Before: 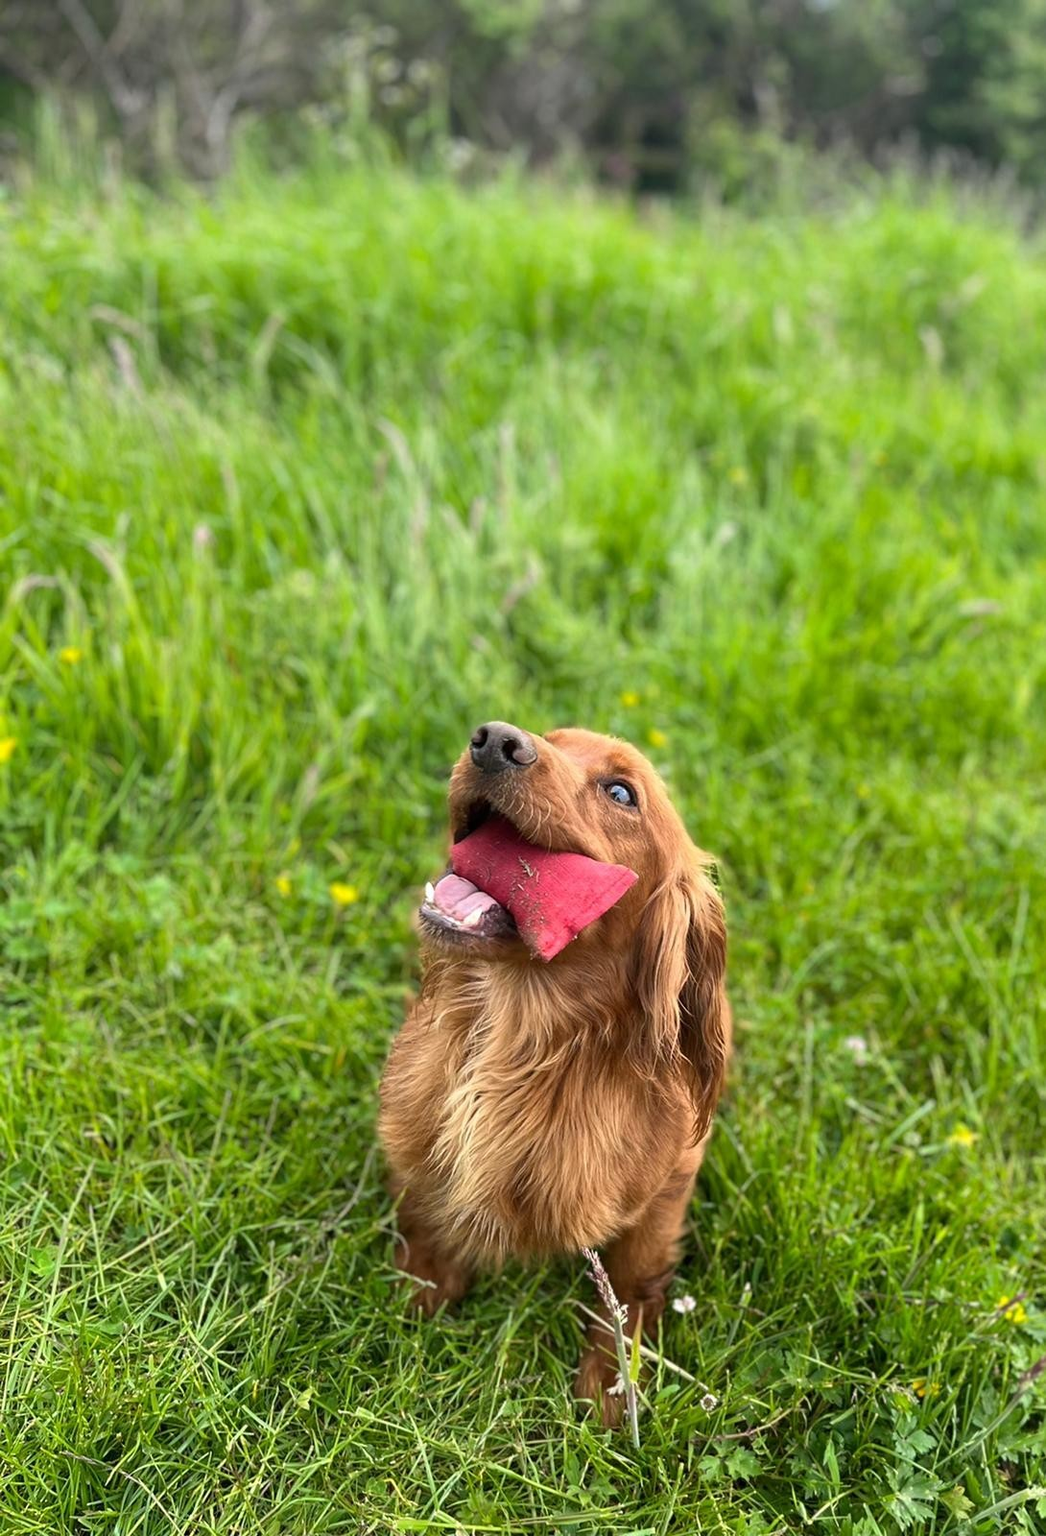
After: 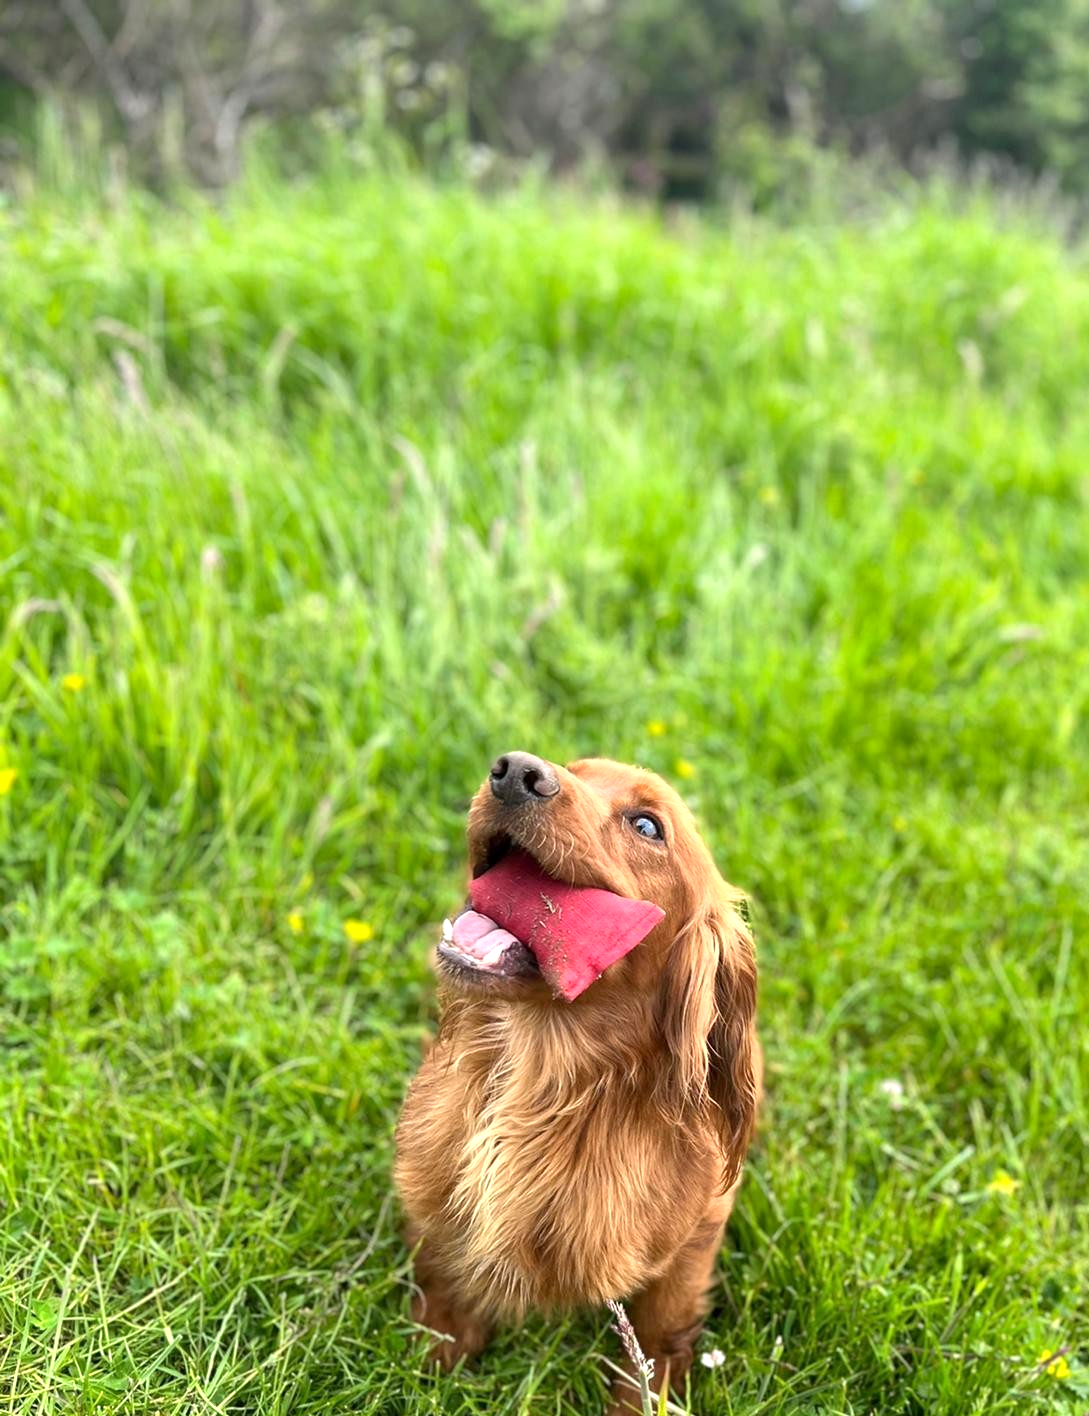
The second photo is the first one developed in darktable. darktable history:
exposure: black level correction 0.001, exposure 0.498 EV, compensate exposure bias true, compensate highlight preservation false
crop and rotate: top 0%, bottom 11.497%
